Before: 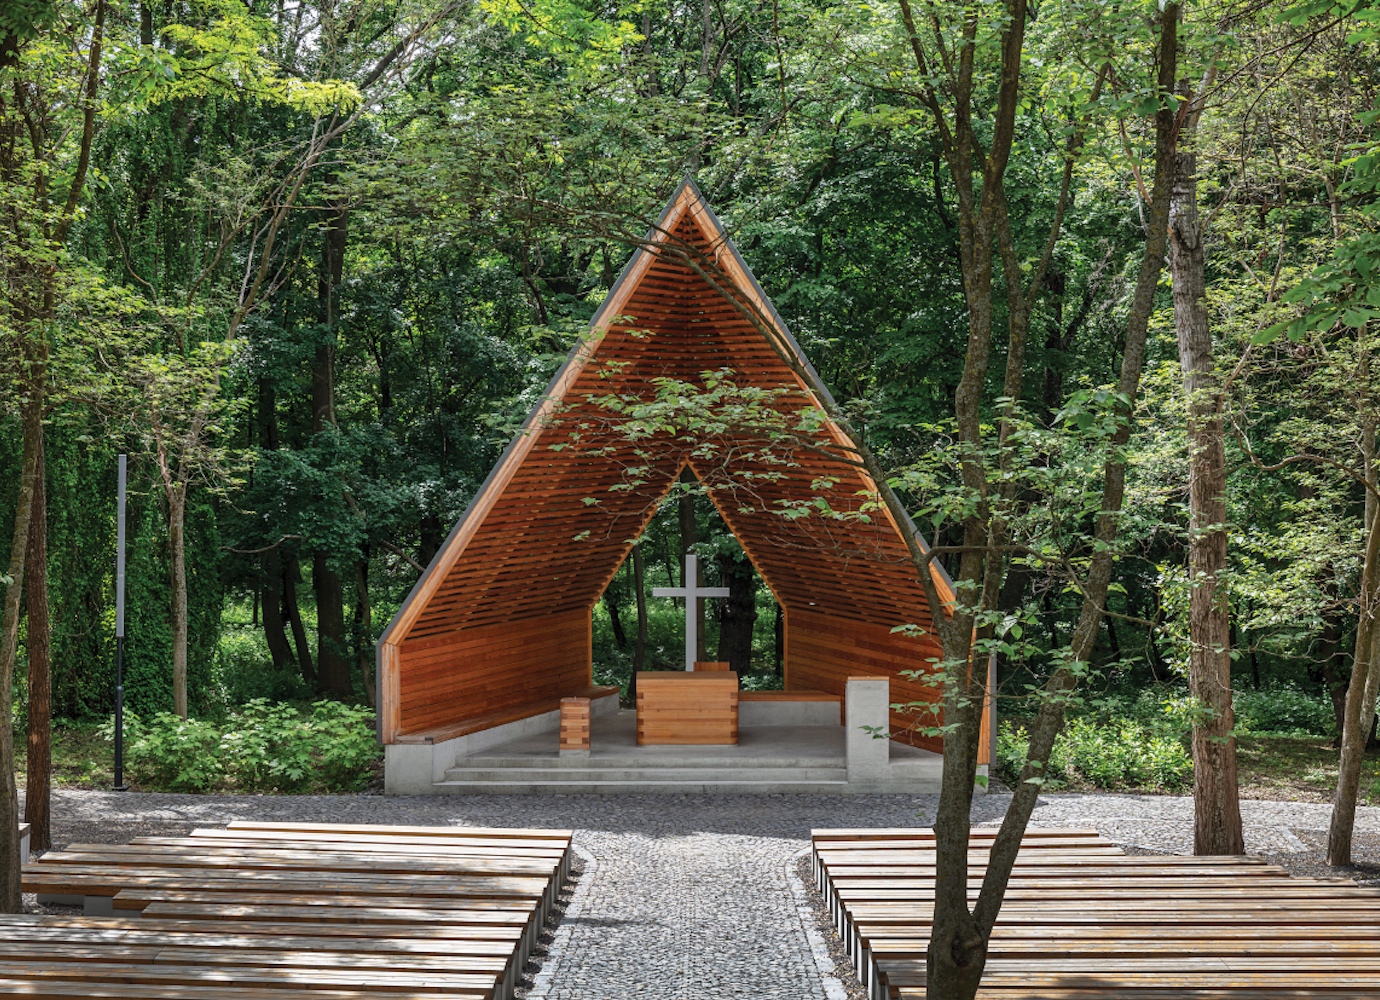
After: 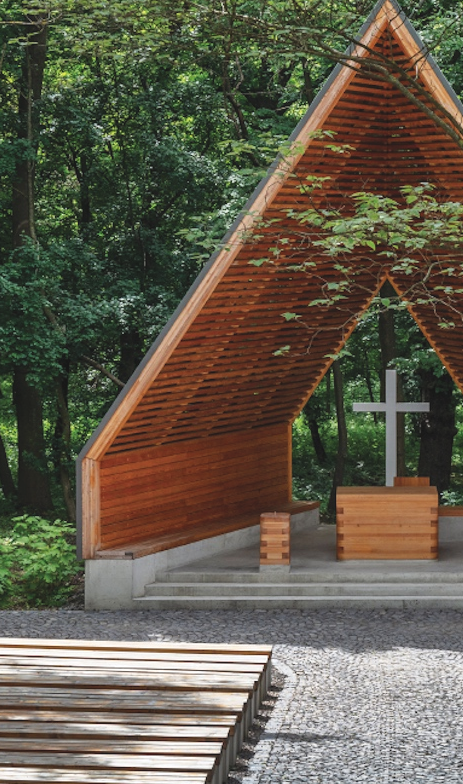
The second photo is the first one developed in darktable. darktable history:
contrast brightness saturation: contrast -0.02, brightness -0.01, saturation 0.03
crop and rotate: left 21.77%, top 18.528%, right 44.676%, bottom 2.997%
exposure: black level correction -0.008, exposure 0.067 EV, compensate highlight preservation false
